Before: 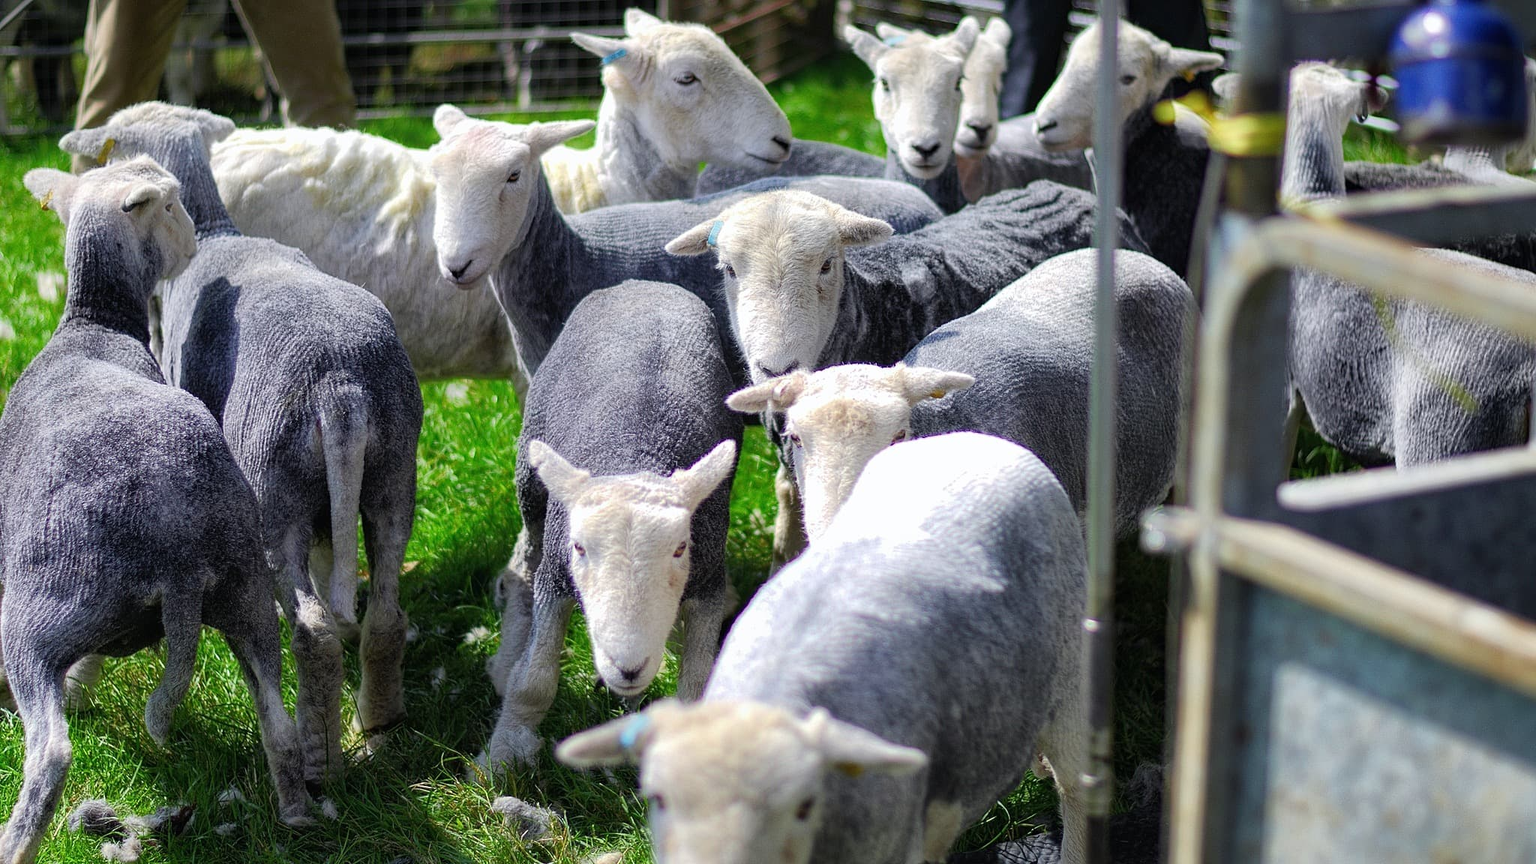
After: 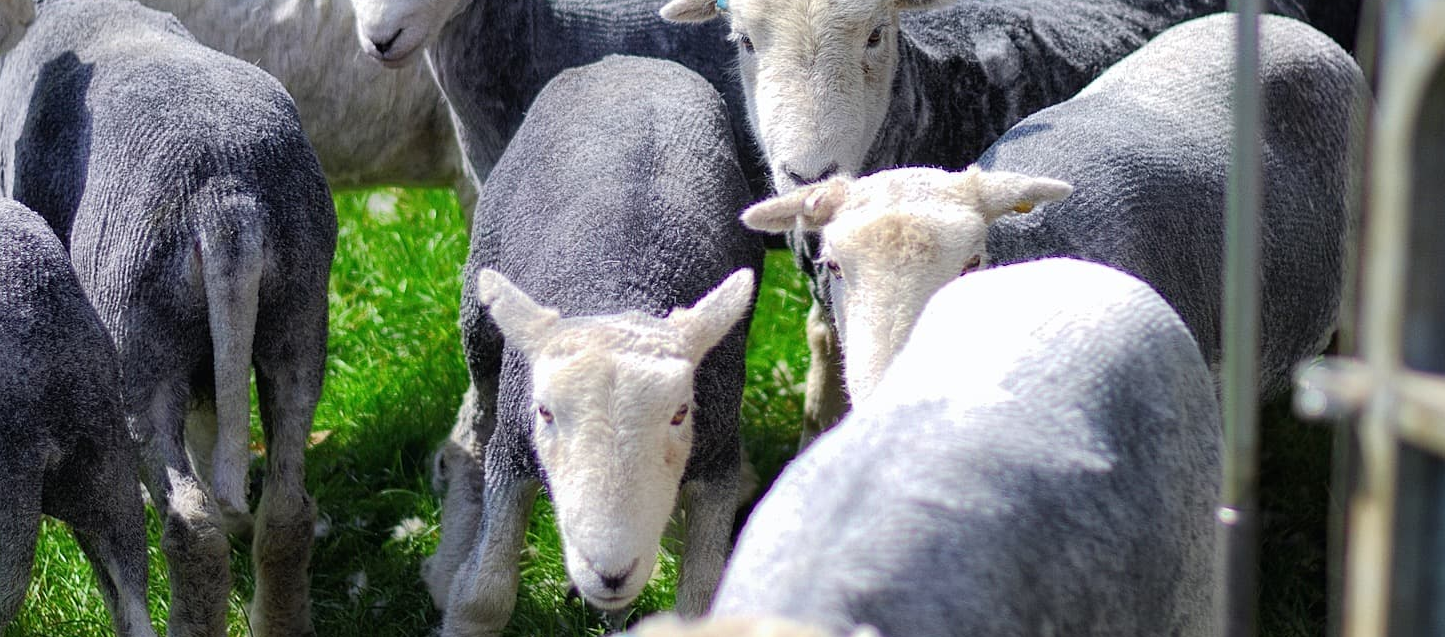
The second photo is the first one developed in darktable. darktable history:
crop: left 11.123%, top 27.61%, right 18.3%, bottom 17.034%
exposure: compensate highlight preservation false
